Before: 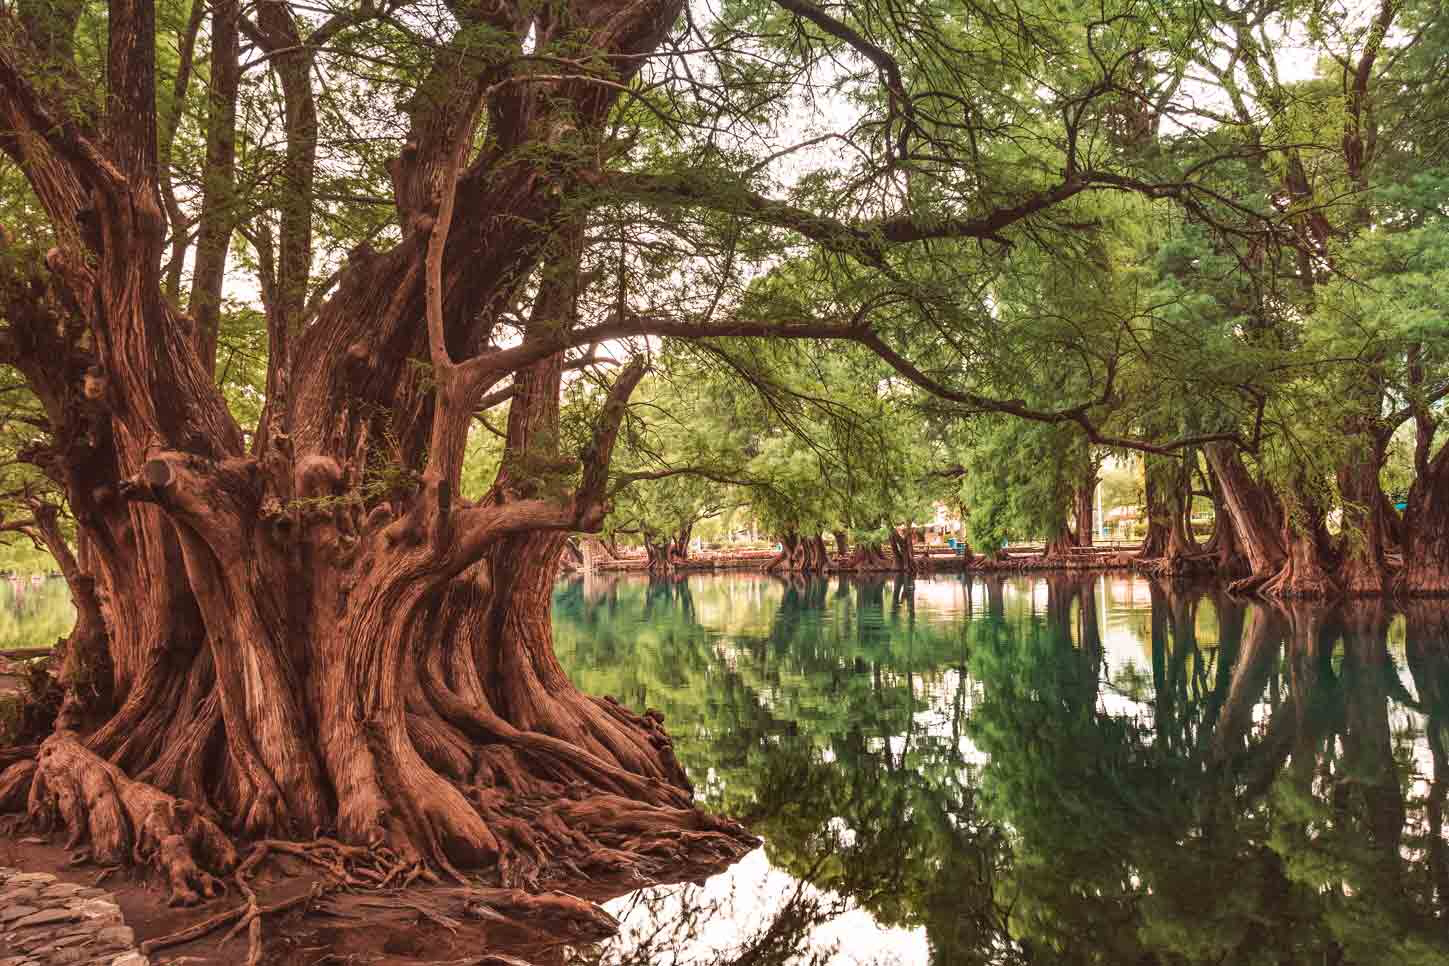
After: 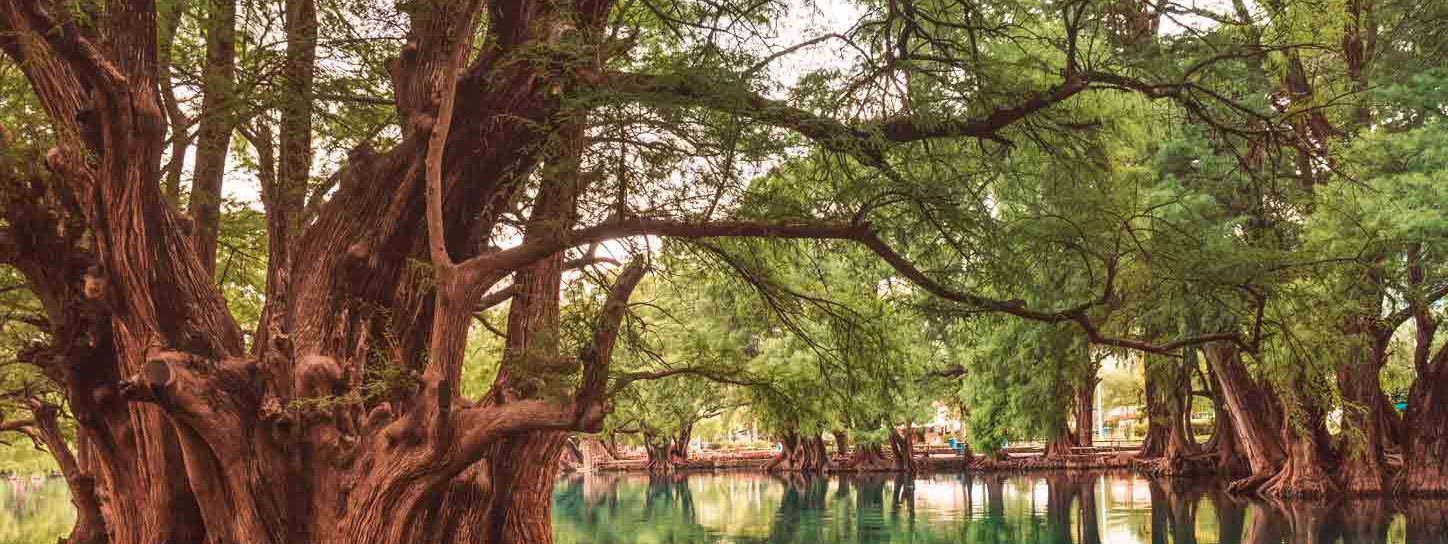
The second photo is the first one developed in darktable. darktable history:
crop and rotate: top 10.422%, bottom 33.225%
